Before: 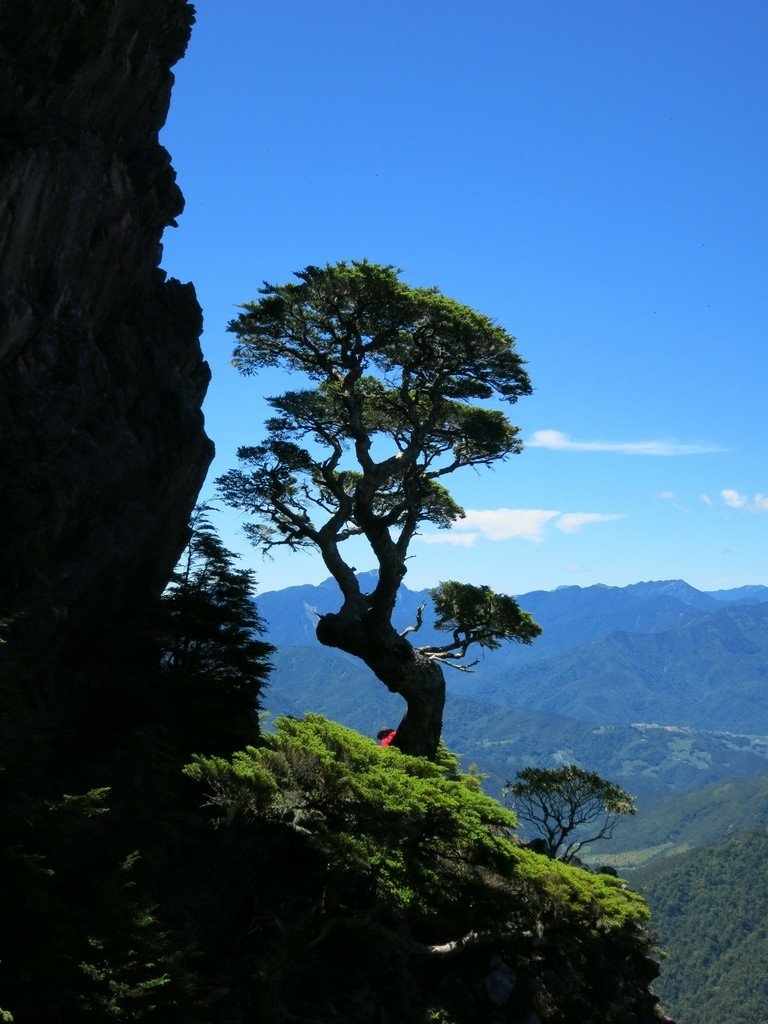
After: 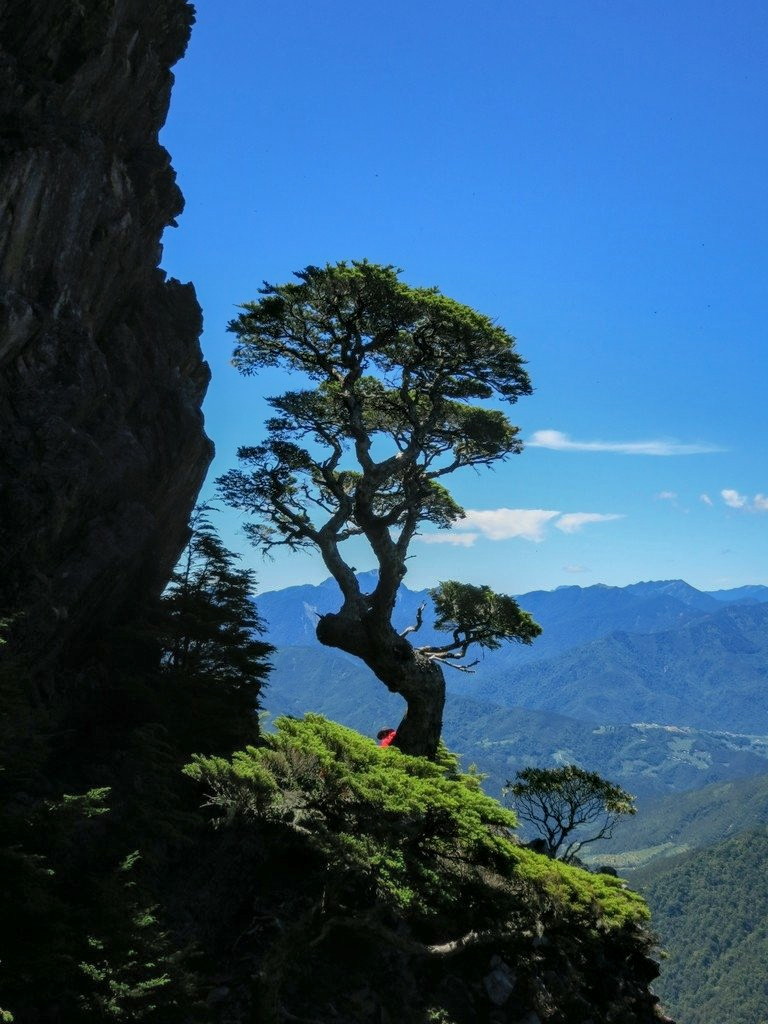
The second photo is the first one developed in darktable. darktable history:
local contrast: highlights 5%, shadows 5%, detail 133%
shadows and highlights: shadows 39.58, highlights -59.95, shadows color adjustment 97.68%
